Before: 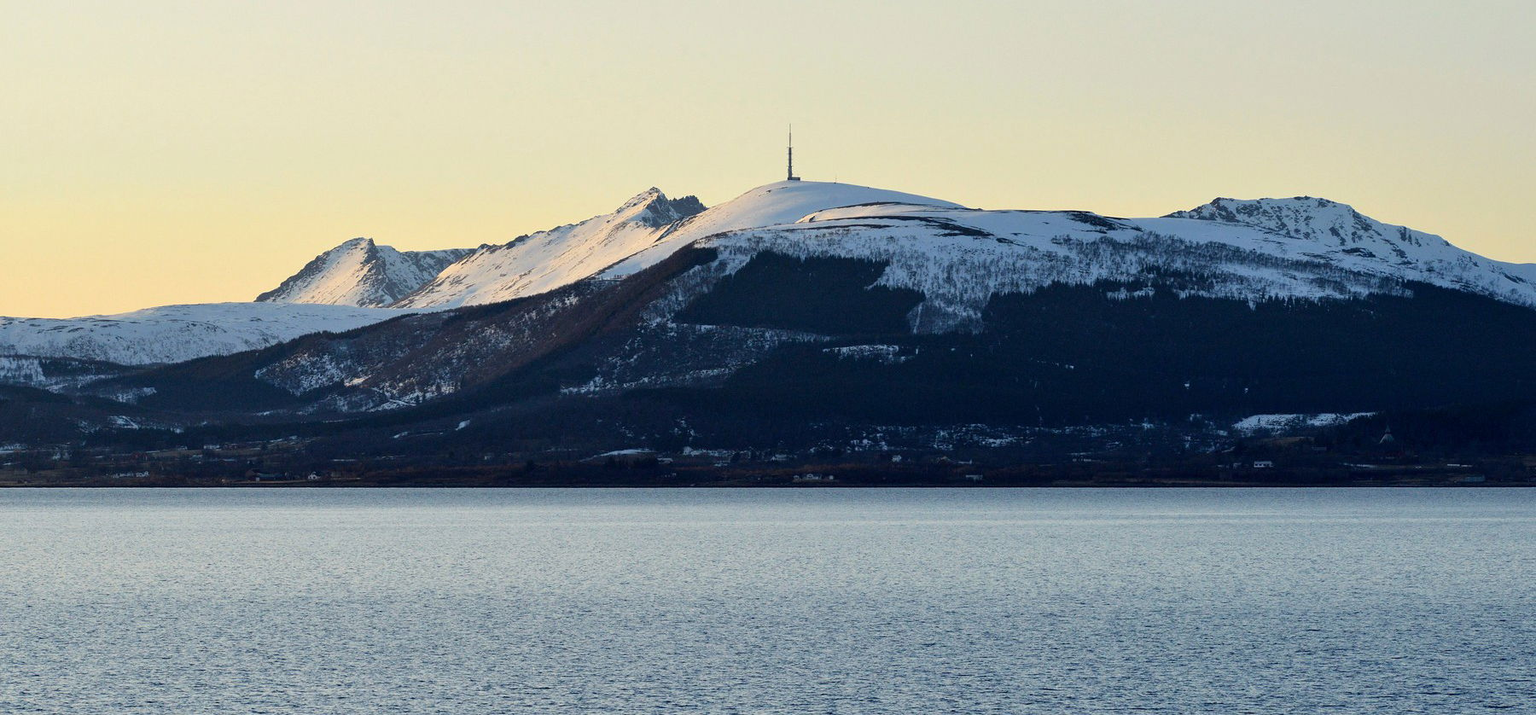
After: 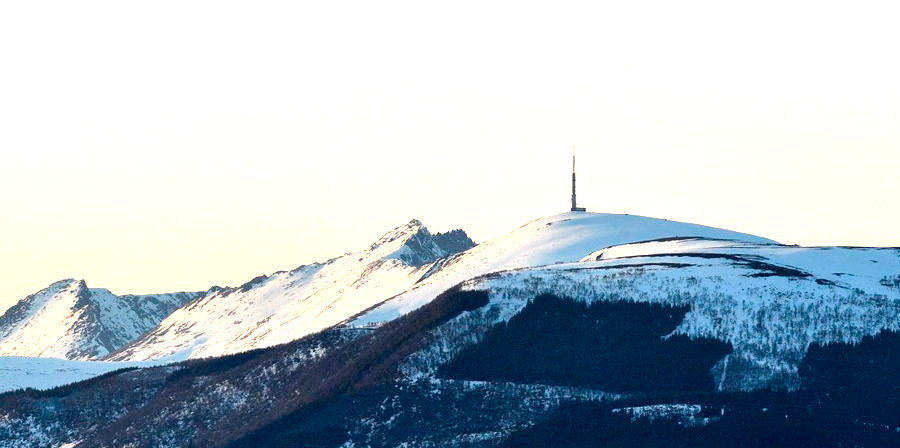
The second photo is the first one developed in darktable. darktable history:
local contrast: mode bilateral grid, contrast 20, coarseness 50, detail 150%, midtone range 0.2
exposure: black level correction 0, exposure 0.9 EV, compensate exposure bias true, compensate highlight preservation false
crop: left 19.556%, right 30.401%, bottom 46.458%
